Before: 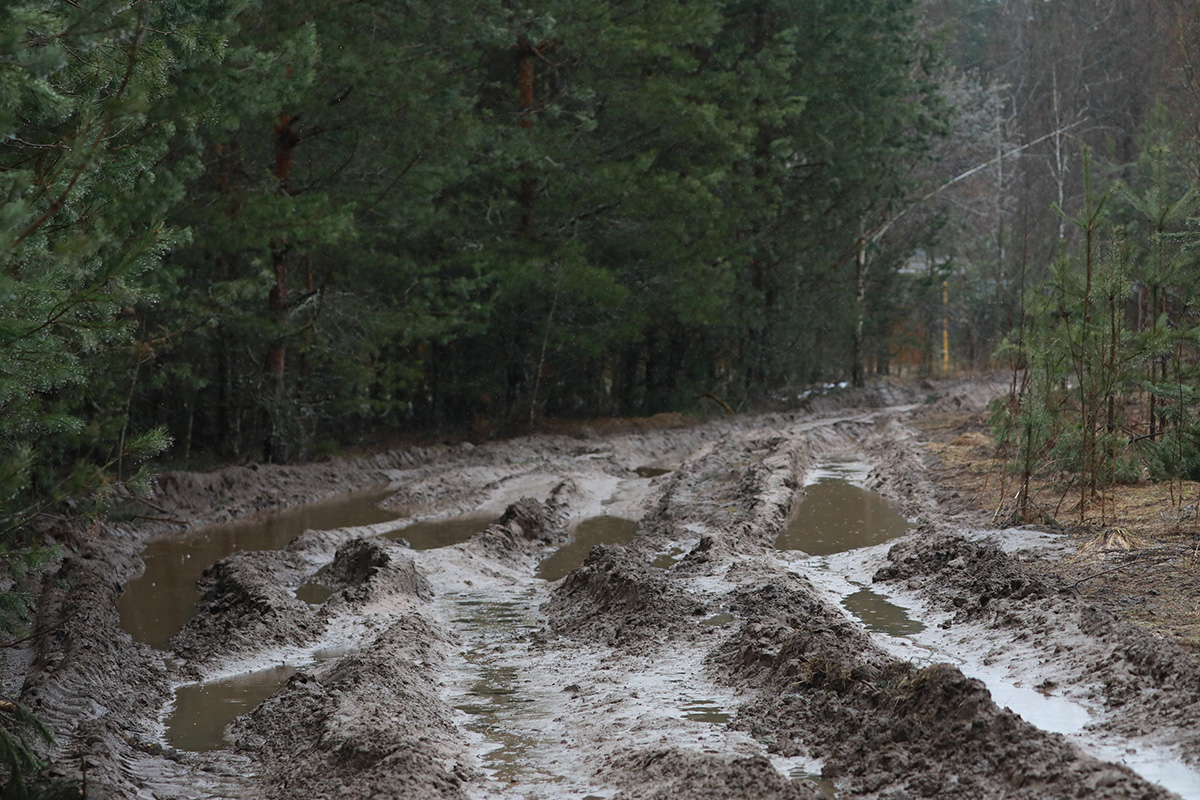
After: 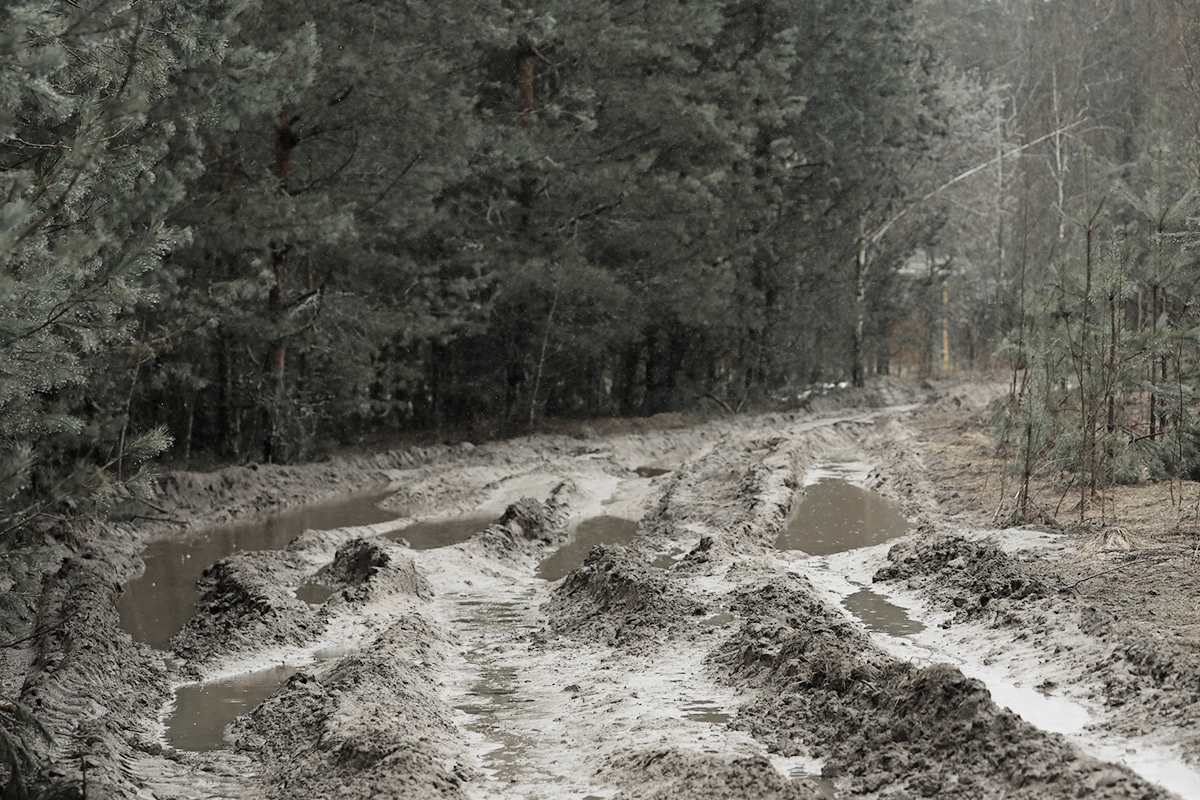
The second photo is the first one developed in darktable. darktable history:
filmic rgb: black relative exposure -7.65 EV, white relative exposure 4.56 EV, hardness 3.61
white balance: red 1.029, blue 0.92
rgb curve: curves: ch2 [(0, 0) (0.567, 0.512) (1, 1)], mode RGB, independent channels
color zones: curves: ch0 [(0, 0.613) (0.01, 0.613) (0.245, 0.448) (0.498, 0.529) (0.642, 0.665) (0.879, 0.777) (0.99, 0.613)]; ch1 [(0, 0.035) (0.121, 0.189) (0.259, 0.197) (0.415, 0.061) (0.589, 0.022) (0.732, 0.022) (0.857, 0.026) (0.991, 0.053)]
exposure: exposure 1.089 EV, compensate highlight preservation false
